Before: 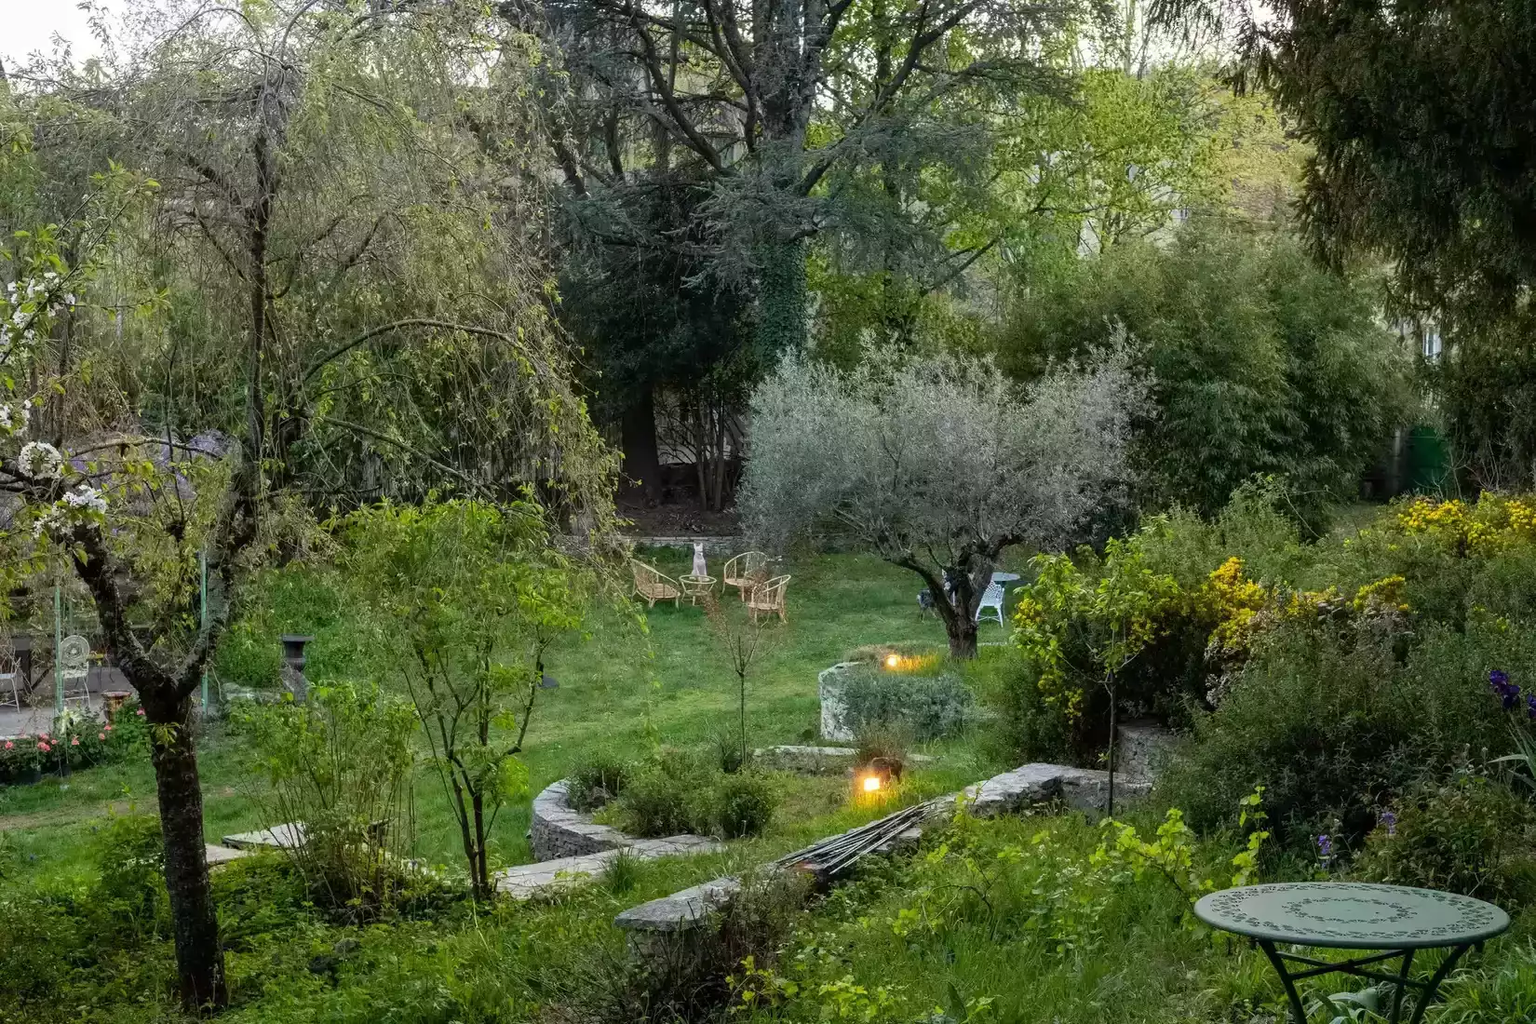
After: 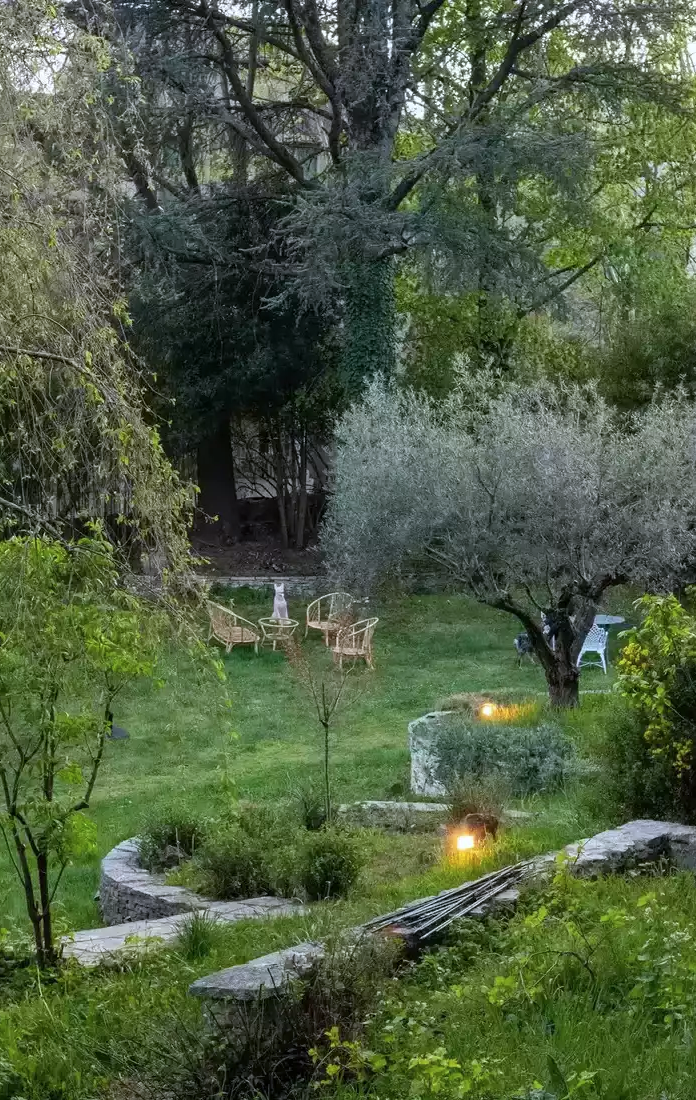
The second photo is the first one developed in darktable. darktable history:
color calibration: illuminant as shot in camera, x 0.358, y 0.373, temperature 4628.91 K
crop: left 28.583%, right 29.231%
